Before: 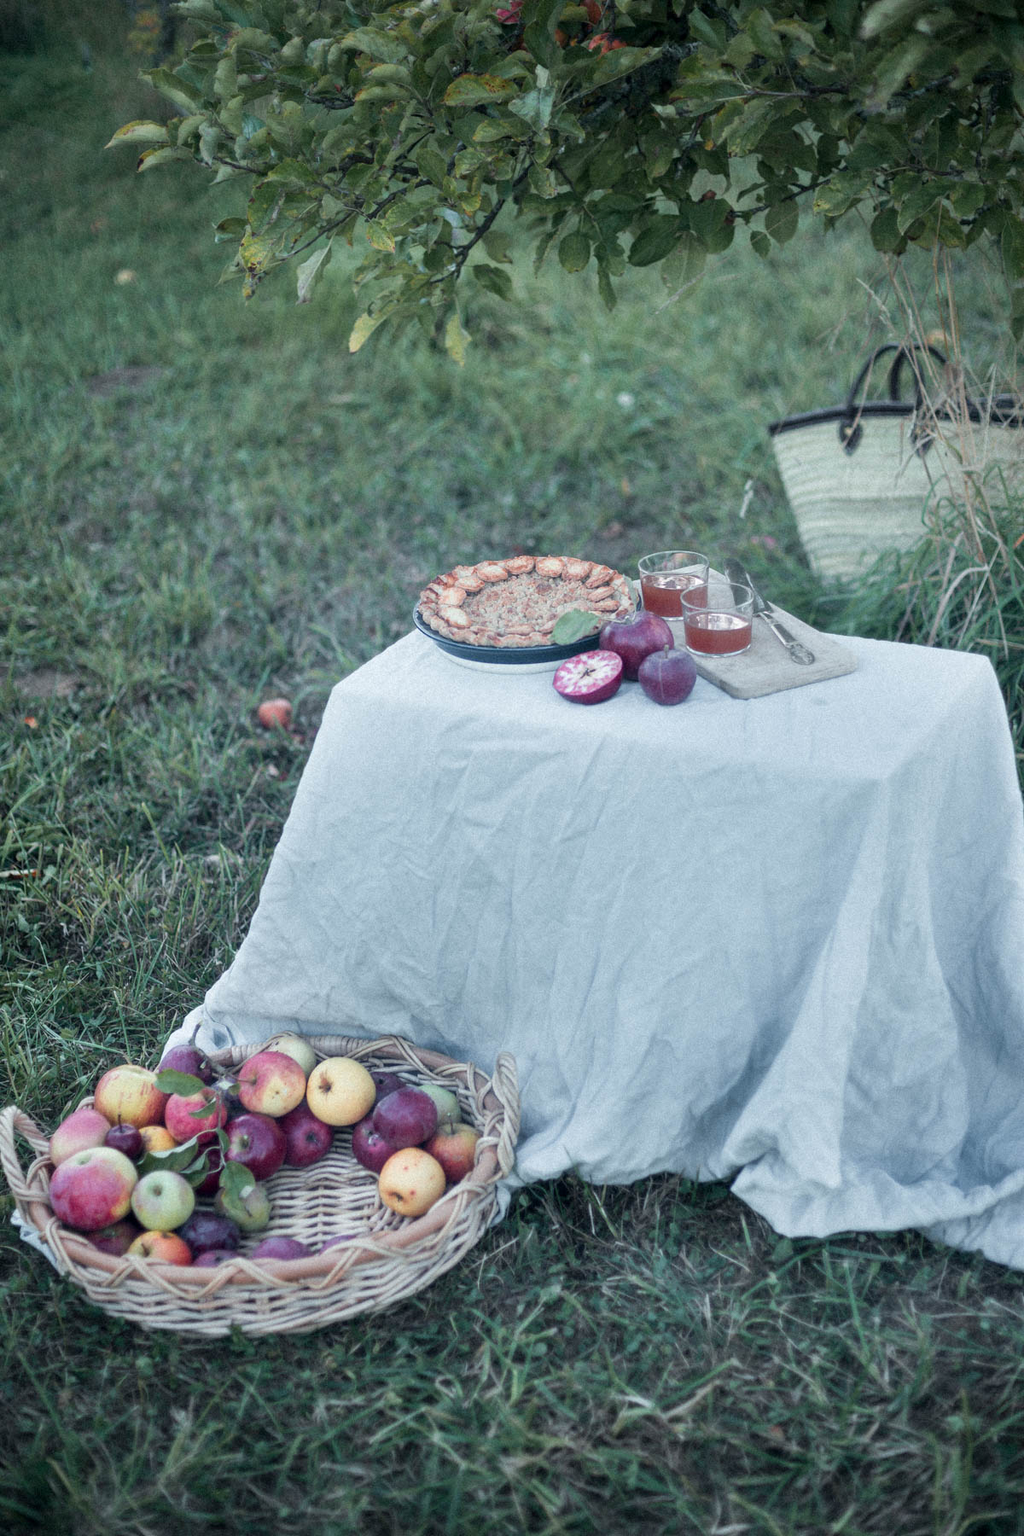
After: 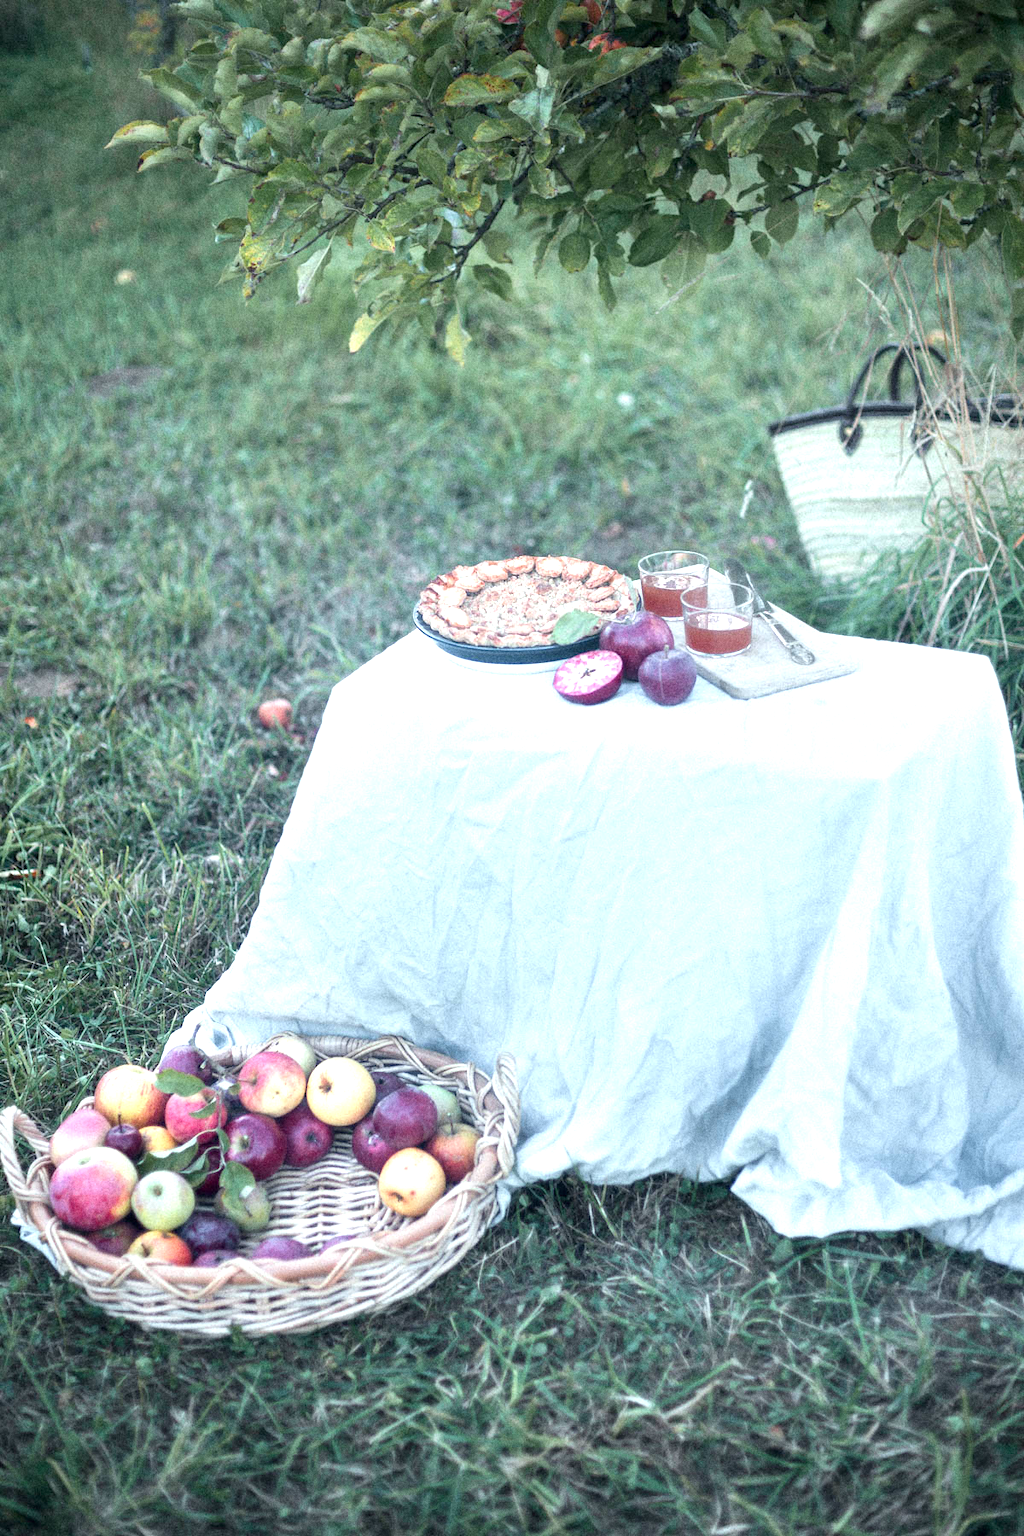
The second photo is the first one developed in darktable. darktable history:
exposure: black level correction 0, exposure 1 EV, compensate highlight preservation false
grain: coarseness 7.08 ISO, strength 21.67%, mid-tones bias 59.58%
